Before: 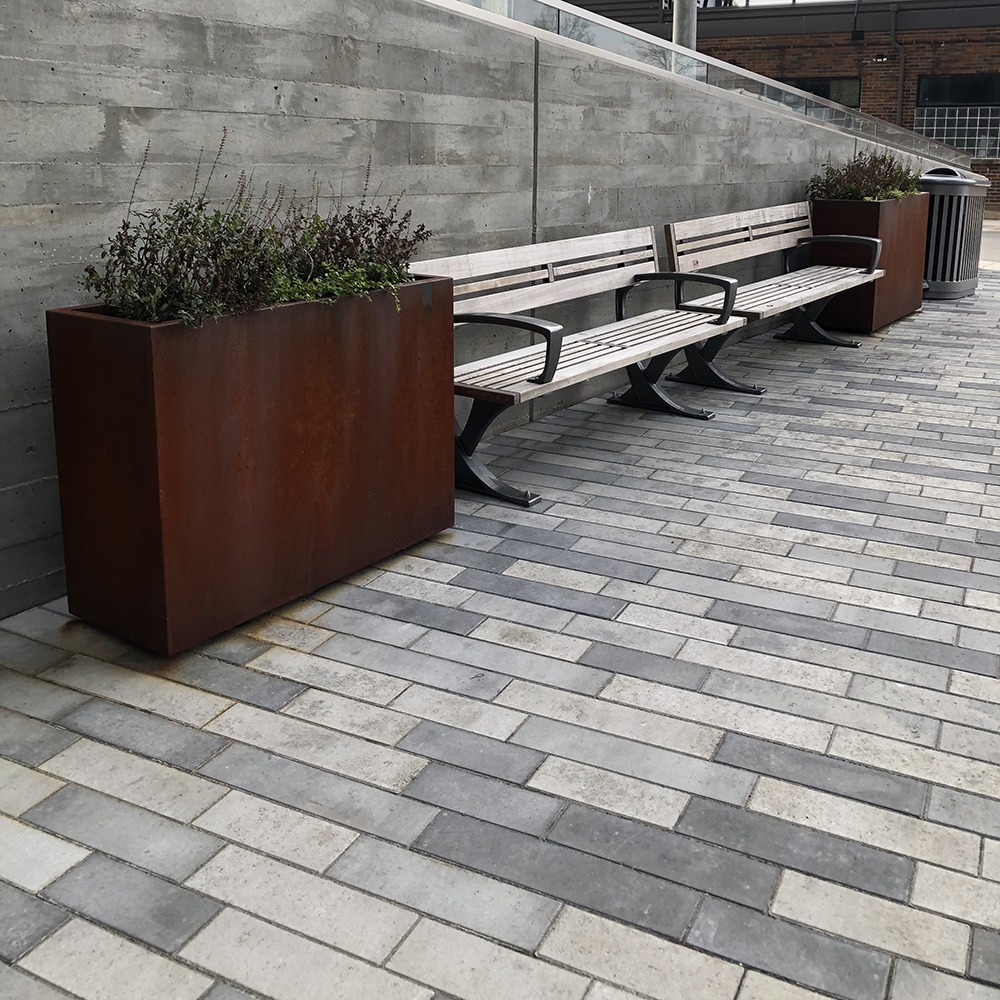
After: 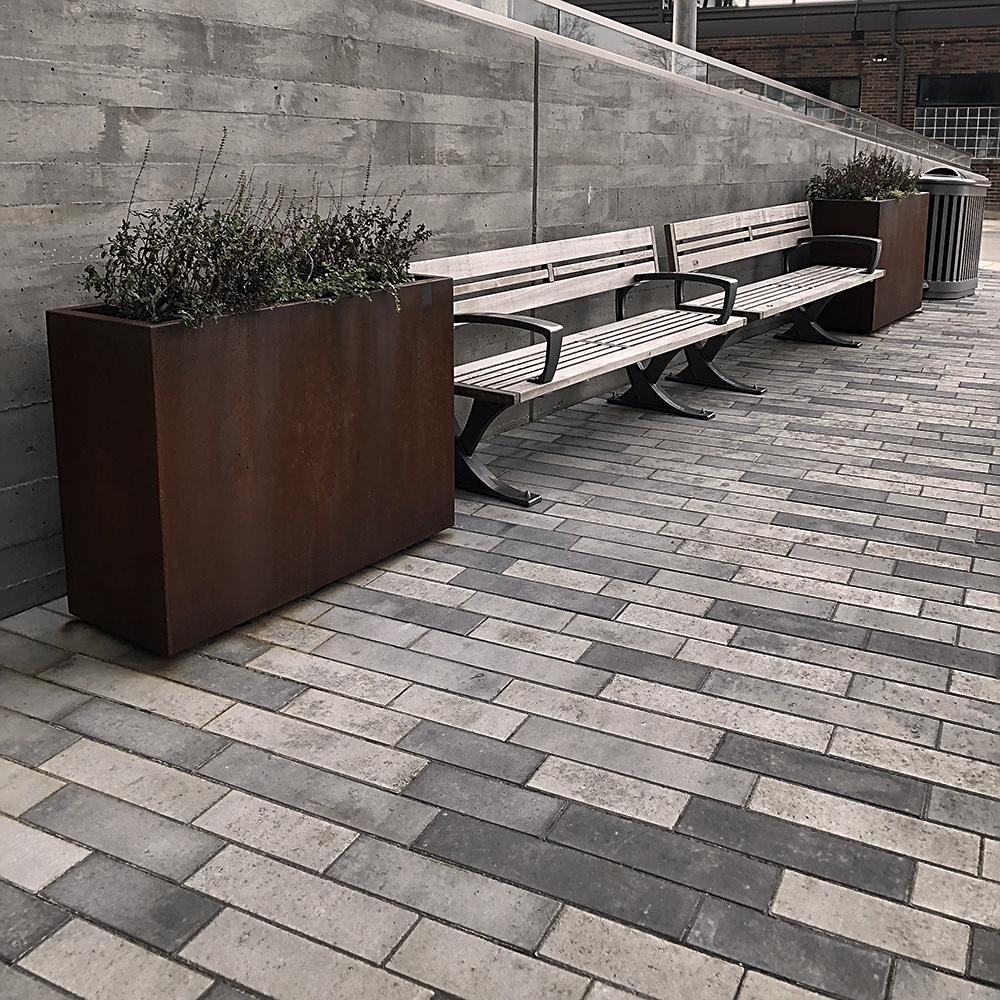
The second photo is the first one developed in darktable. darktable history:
color correction: highlights a* 5.6, highlights b* 5.26, saturation 0.629
shadows and highlights: shadows 20.77, highlights -81.01, soften with gaussian
sharpen: on, module defaults
